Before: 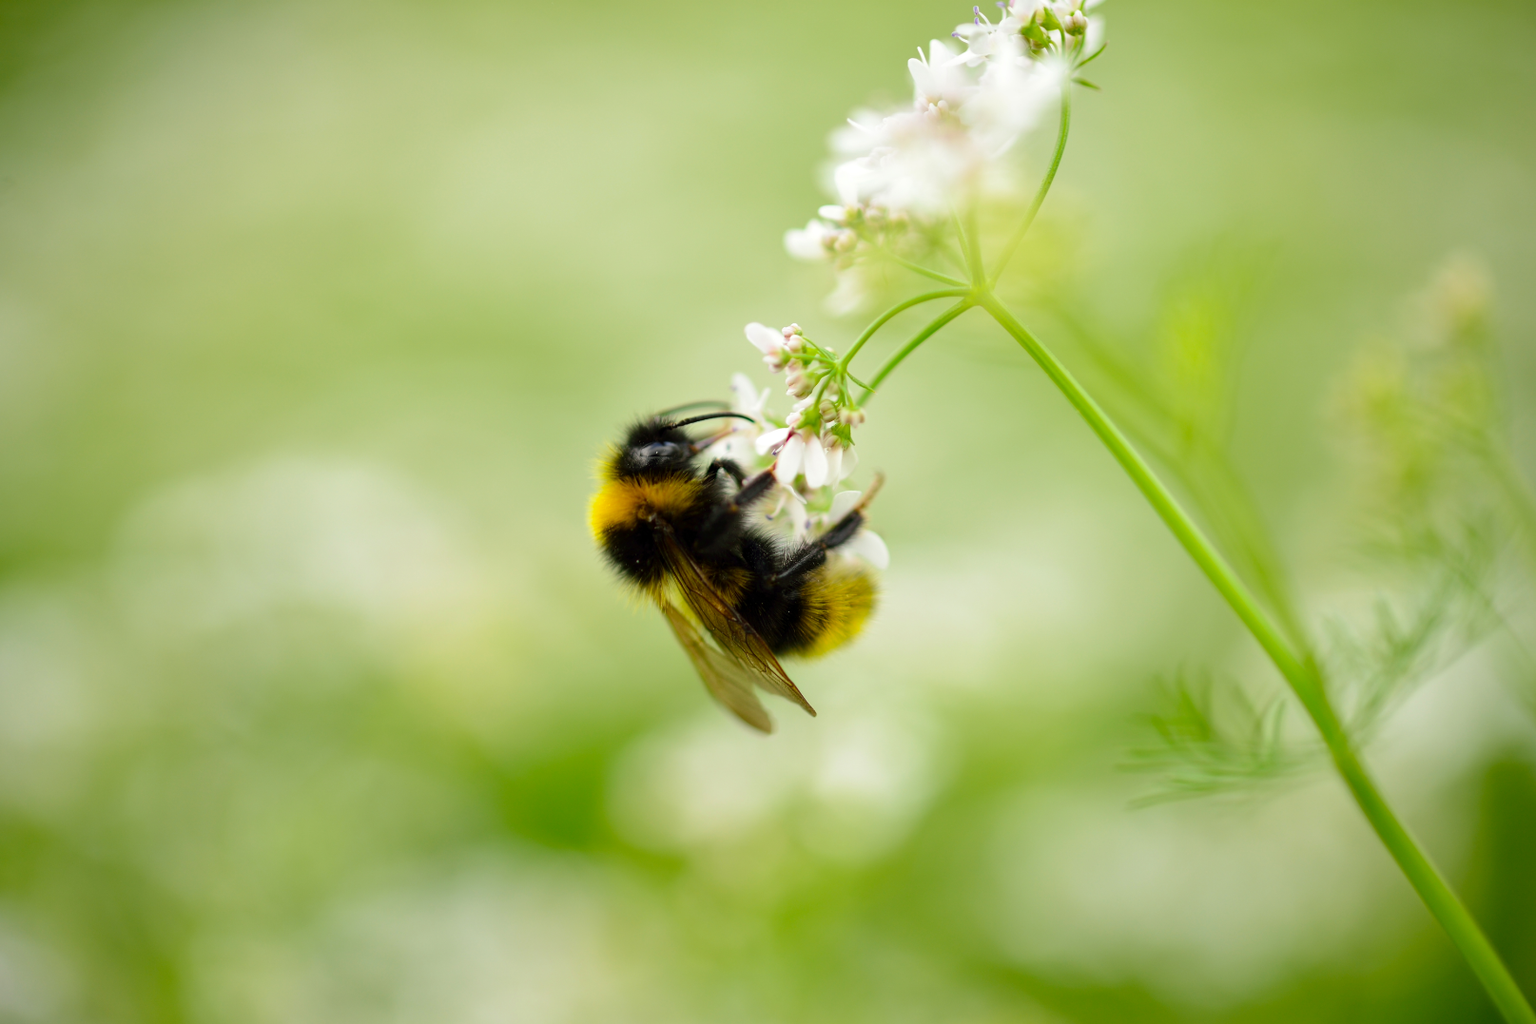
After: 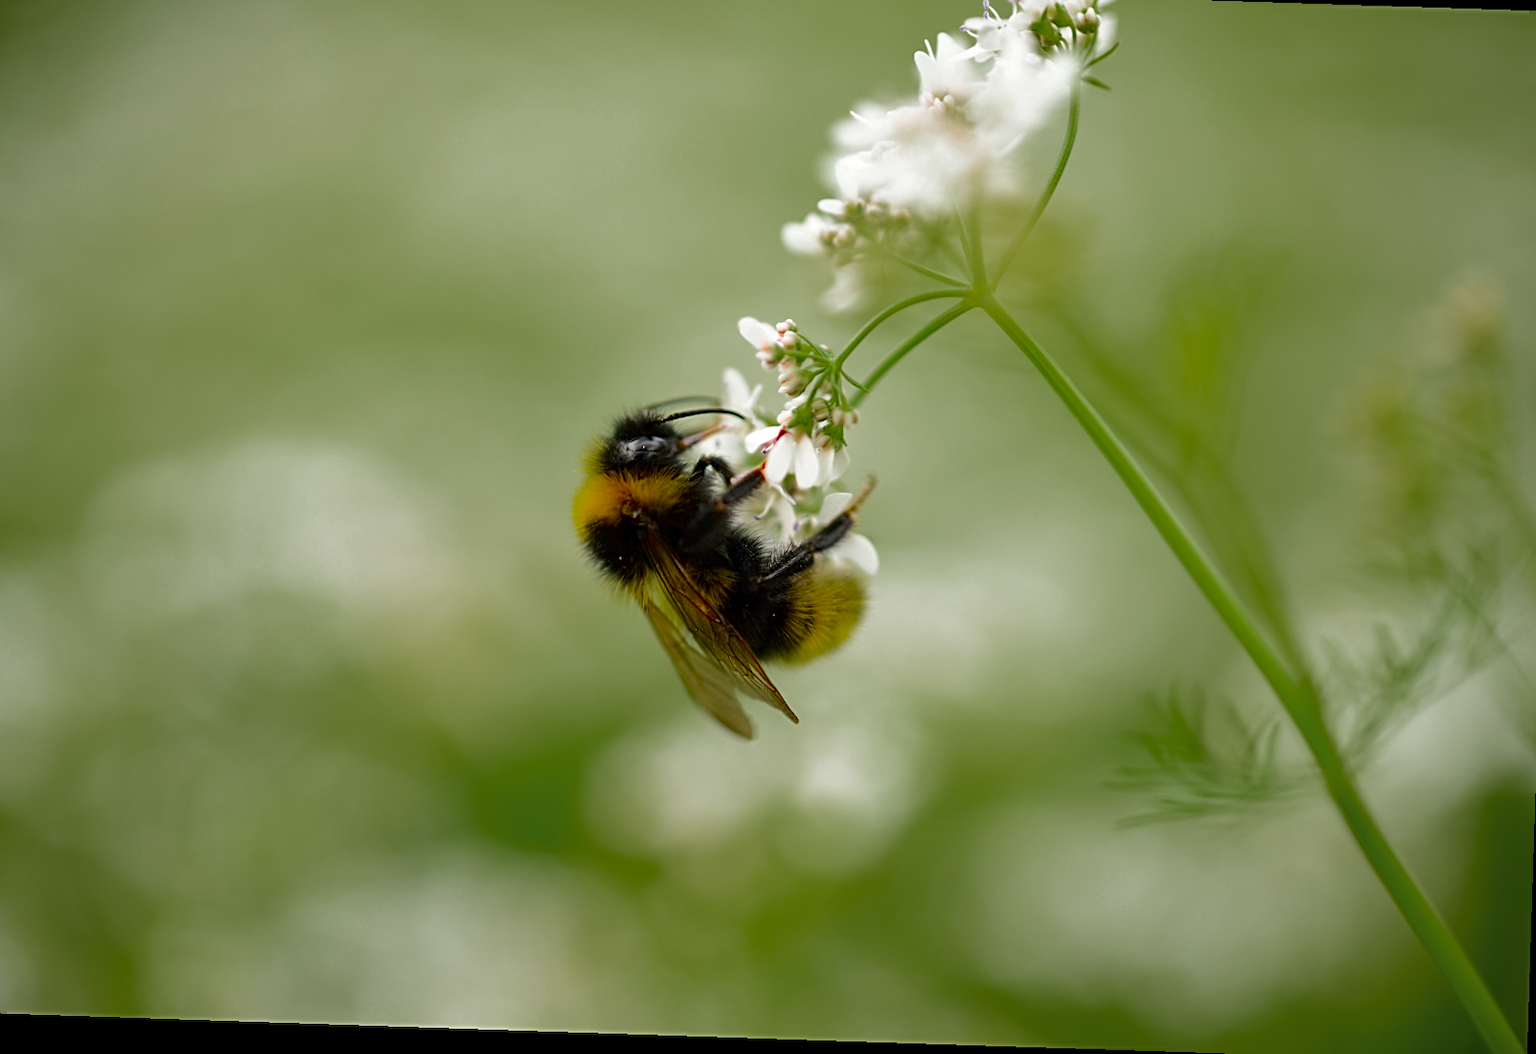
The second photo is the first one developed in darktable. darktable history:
crop and rotate: angle -1.87°, left 3.086%, top 3.59%, right 1.422%, bottom 0.674%
contrast brightness saturation: contrast 0.094, saturation 0.282
color zones: curves: ch0 [(0, 0.48) (0.209, 0.398) (0.305, 0.332) (0.429, 0.493) (0.571, 0.5) (0.714, 0.5) (0.857, 0.5) (1, 0.48)]; ch1 [(0, 0.736) (0.143, 0.625) (0.225, 0.371) (0.429, 0.256) (0.571, 0.241) (0.714, 0.213) (0.857, 0.48) (1, 0.736)]; ch2 [(0, 0.448) (0.143, 0.498) (0.286, 0.5) (0.429, 0.5) (0.571, 0.5) (0.714, 0.5) (0.857, 0.5) (1, 0.448)]
sharpen: radius 2.55, amount 0.64
